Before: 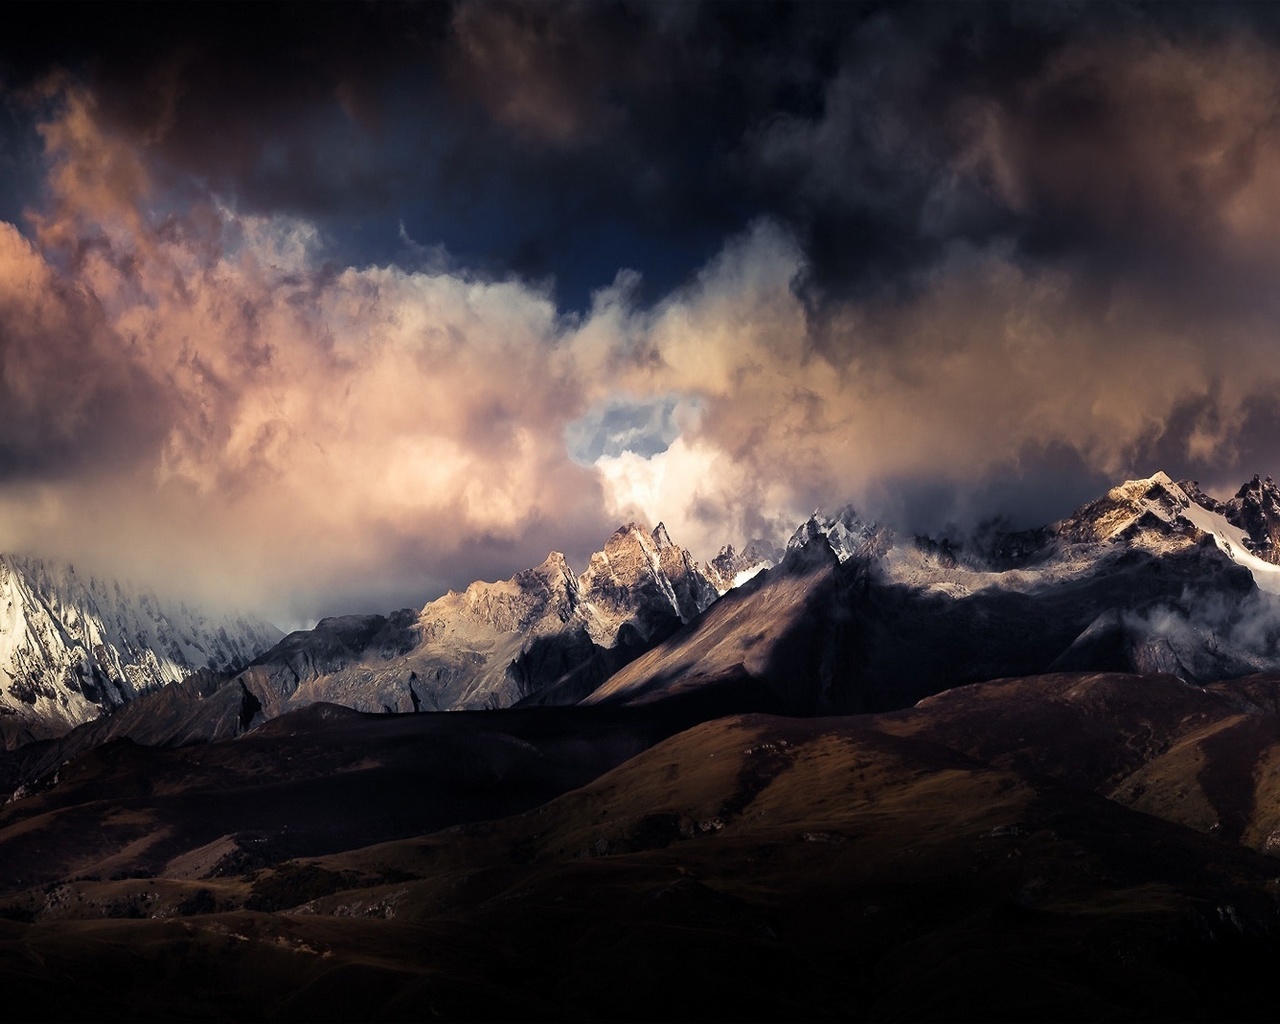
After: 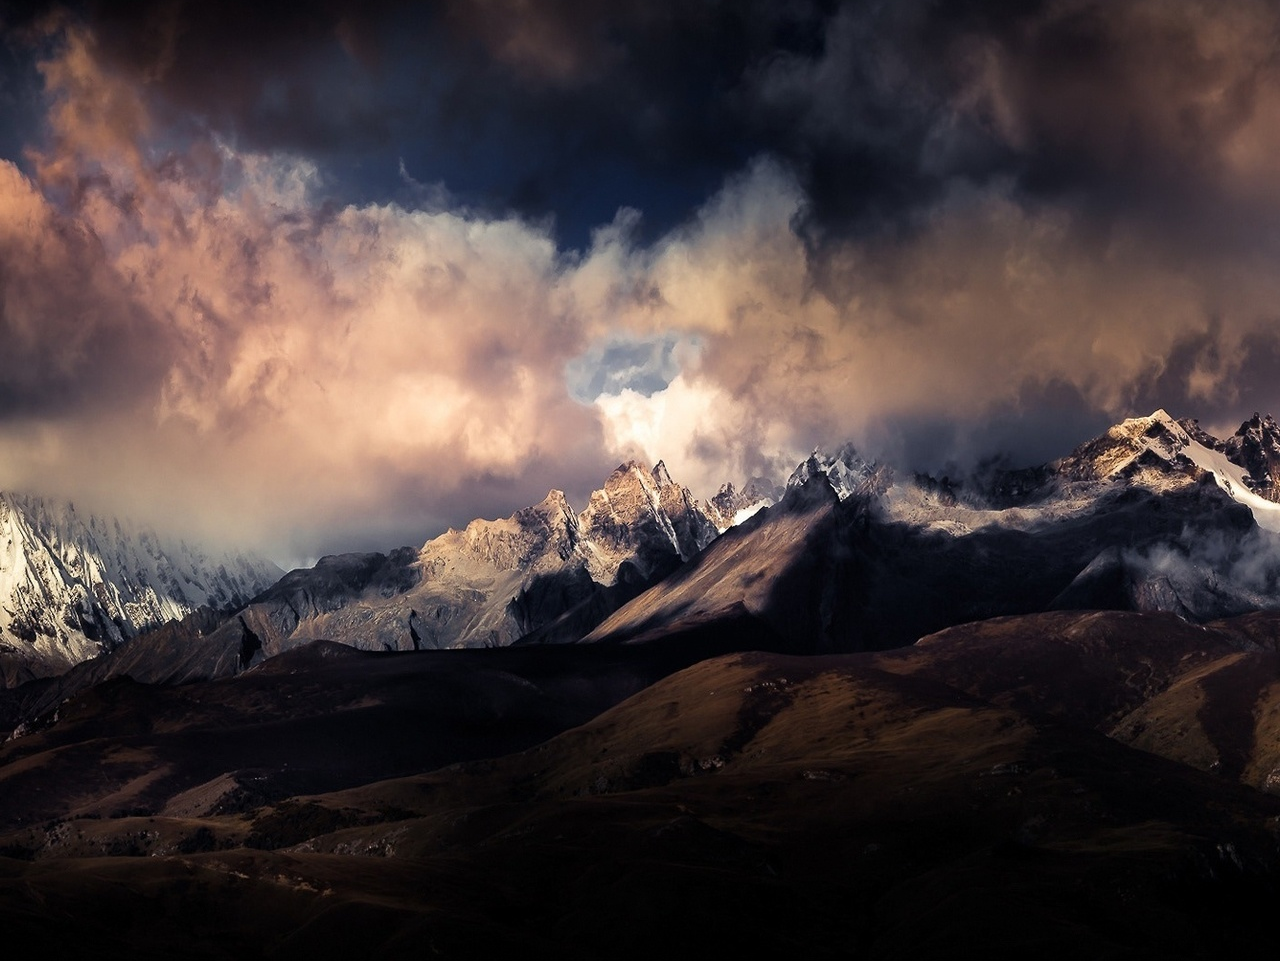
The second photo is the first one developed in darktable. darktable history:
crop and rotate: top 6.119%
